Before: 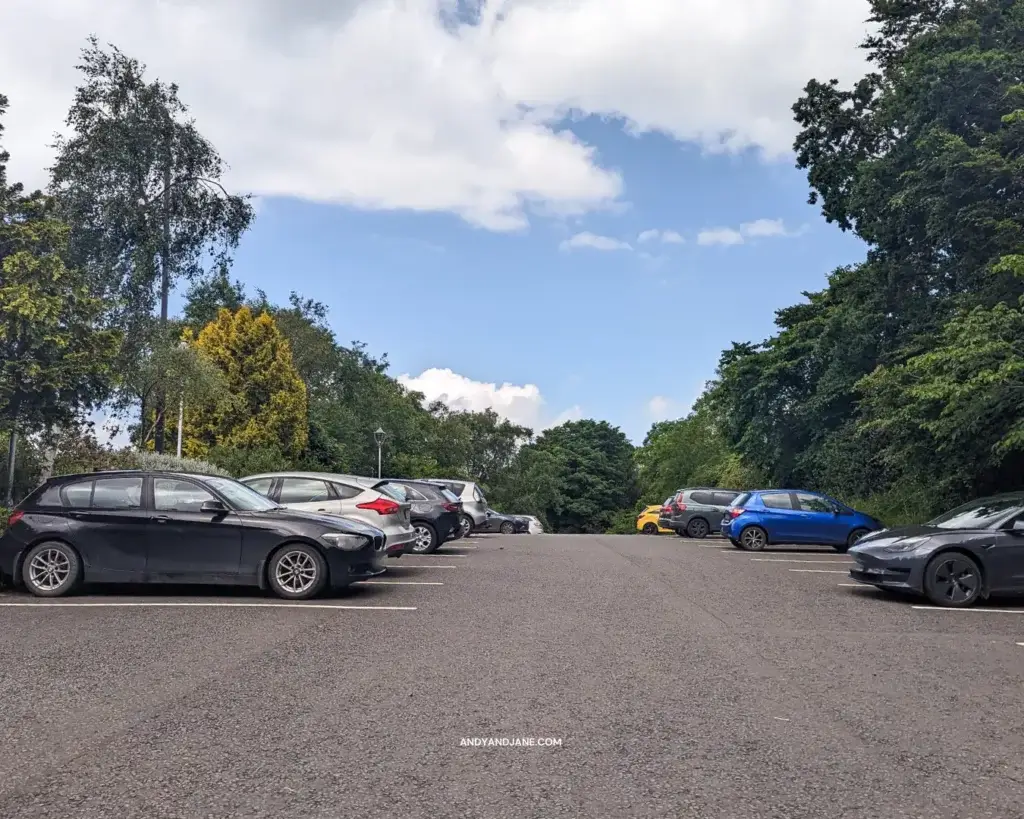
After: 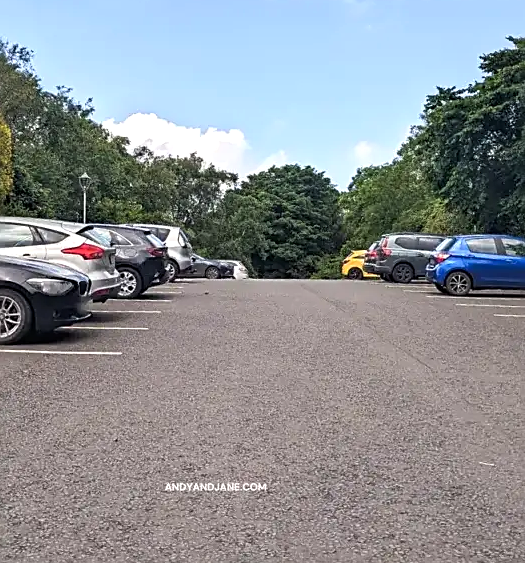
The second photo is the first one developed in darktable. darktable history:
crop and rotate: left 28.856%, top 31.216%, right 19.845%
sharpen: on, module defaults
tone equalizer: -8 EV -0.456 EV, -7 EV -0.413 EV, -6 EV -0.339 EV, -5 EV -0.207 EV, -3 EV 0.206 EV, -2 EV 0.329 EV, -1 EV 0.388 EV, +0 EV 0.43 EV
